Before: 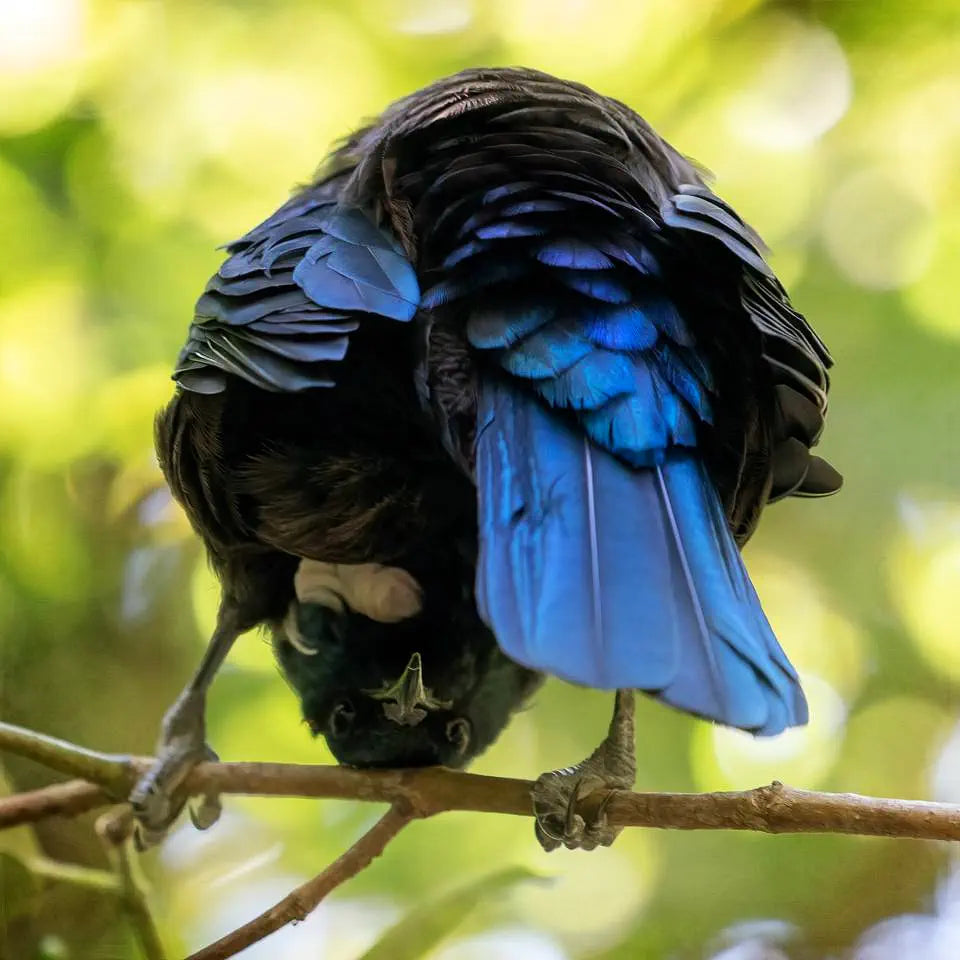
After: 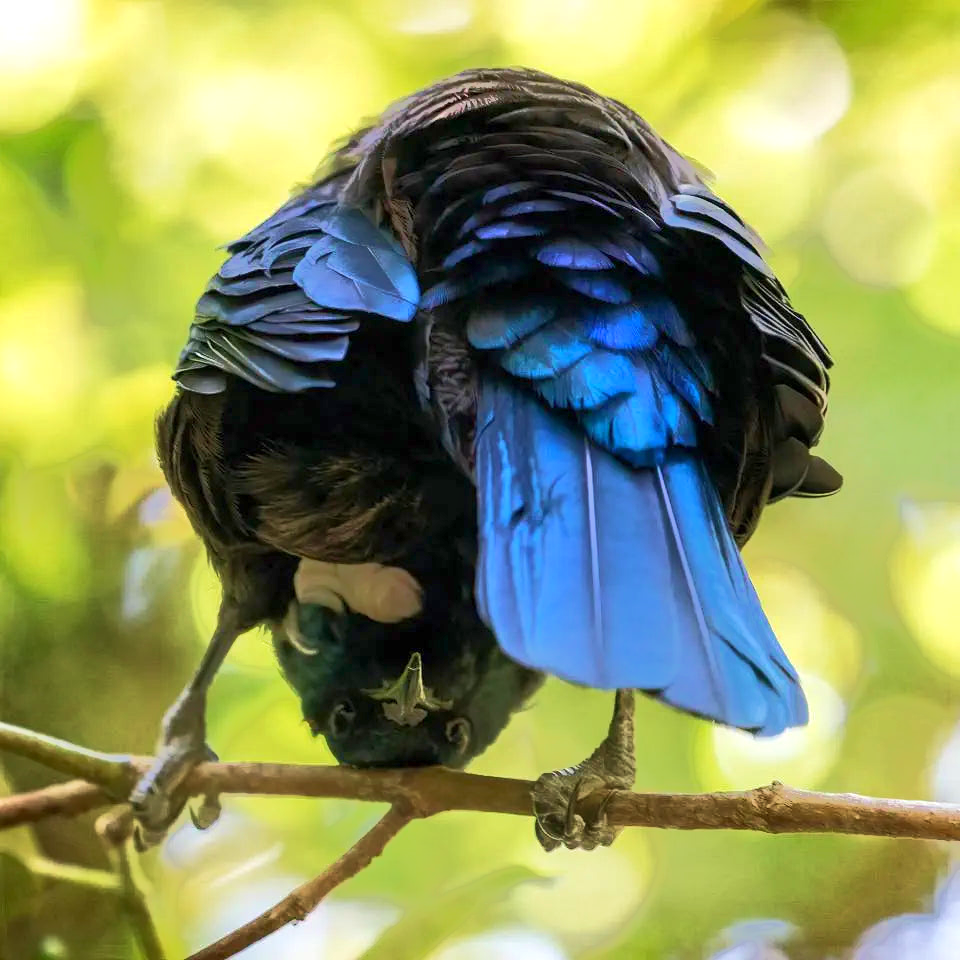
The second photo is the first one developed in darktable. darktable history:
tone equalizer: -7 EV -0.63 EV, -6 EV 1 EV, -5 EV -0.45 EV, -4 EV 0.43 EV, -3 EV 0.41 EV, -2 EV 0.15 EV, -1 EV -0.15 EV, +0 EV -0.39 EV, smoothing diameter 25%, edges refinement/feathering 10, preserve details guided filter
velvia: on, module defaults
exposure: exposure 0.6 EV, compensate highlight preservation false
